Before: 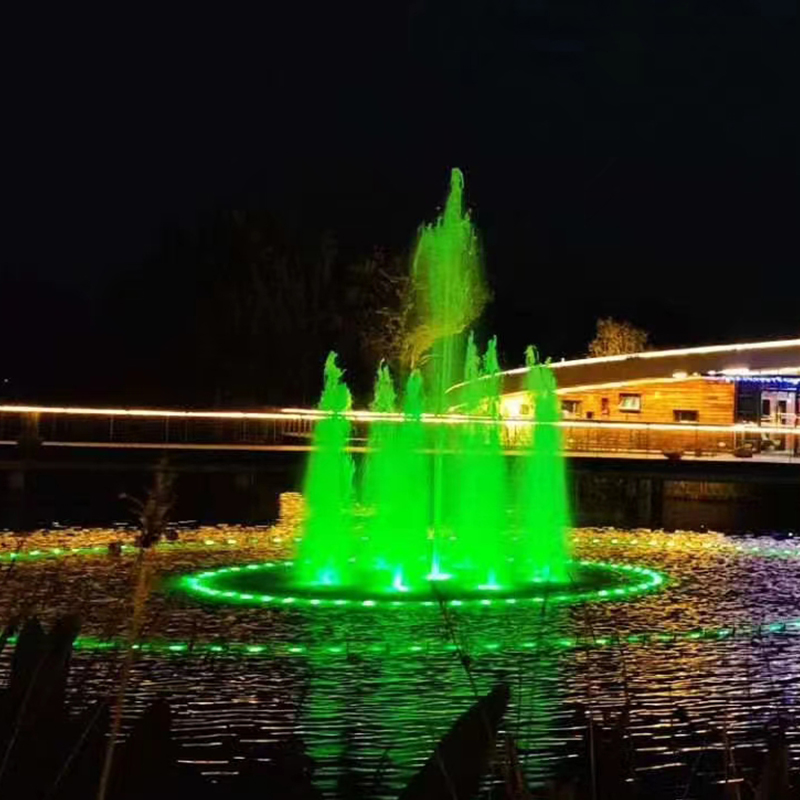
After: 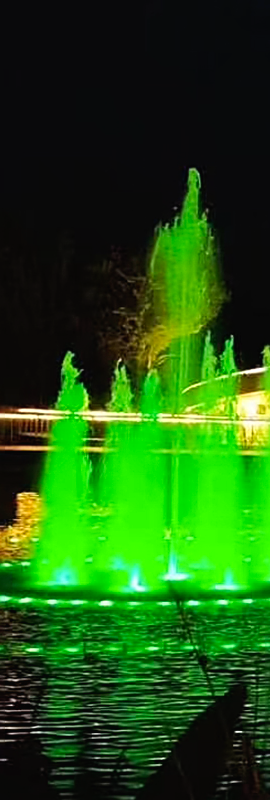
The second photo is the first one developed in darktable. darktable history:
crop: left 32.981%, right 33.238%
sharpen: on, module defaults
tone curve: curves: ch0 [(0, 0.015) (0.037, 0.032) (0.131, 0.113) (0.275, 0.26) (0.497, 0.505) (0.617, 0.643) (0.704, 0.735) (0.813, 0.842) (0.911, 0.931) (0.997, 1)]; ch1 [(0, 0) (0.301, 0.3) (0.444, 0.438) (0.493, 0.494) (0.501, 0.5) (0.534, 0.543) (0.582, 0.605) (0.658, 0.687) (0.746, 0.79) (1, 1)]; ch2 [(0, 0) (0.246, 0.234) (0.36, 0.356) (0.415, 0.426) (0.476, 0.492) (0.502, 0.499) (0.525, 0.517) (0.533, 0.534) (0.586, 0.598) (0.634, 0.643) (0.706, 0.717) (0.853, 0.83) (1, 0.951)], preserve colors none
